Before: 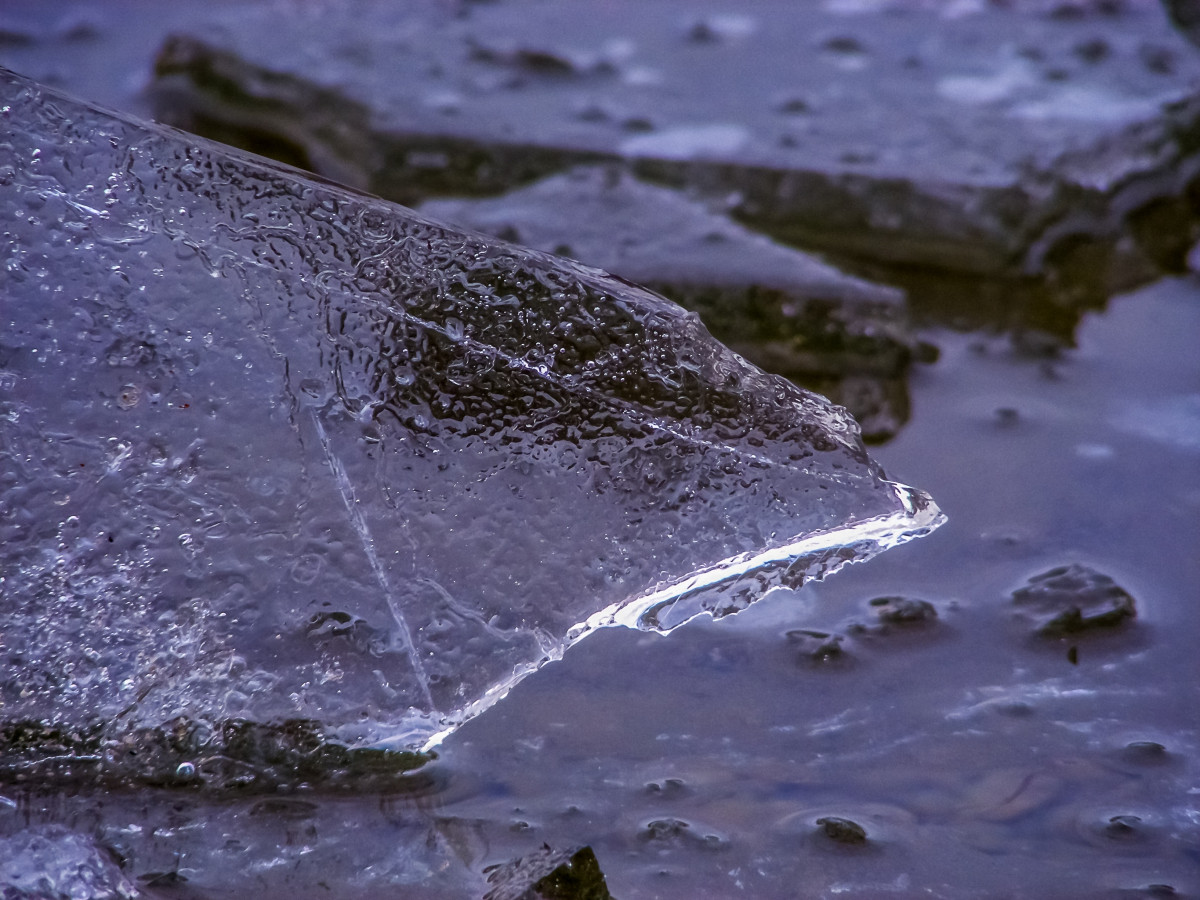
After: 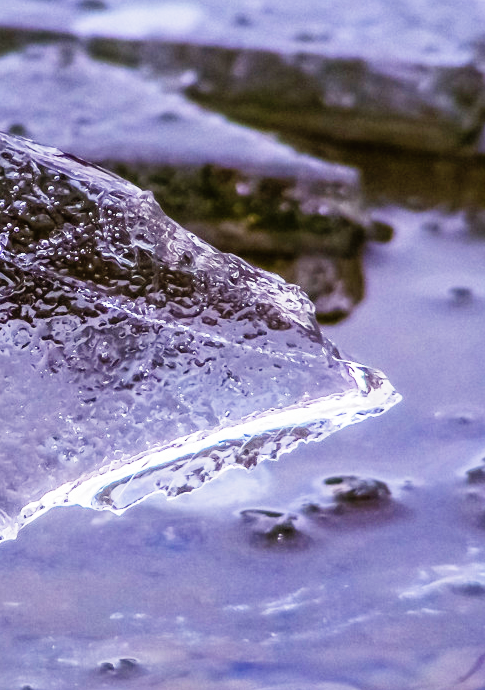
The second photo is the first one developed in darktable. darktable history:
base curve: curves: ch0 [(0, 0) (0, 0.001) (0.001, 0.001) (0.004, 0.002) (0.007, 0.004) (0.015, 0.013) (0.033, 0.045) (0.052, 0.096) (0.075, 0.17) (0.099, 0.241) (0.163, 0.42) (0.219, 0.55) (0.259, 0.616) (0.327, 0.722) (0.365, 0.765) (0.522, 0.873) (0.547, 0.881) (0.689, 0.919) (0.826, 0.952) (1, 1)], preserve colors none
crop: left 45.562%, top 13.446%, right 13.948%, bottom 9.821%
exposure: exposure 0.127 EV, compensate highlight preservation false
shadows and highlights: shadows 43.25, highlights 7.99
